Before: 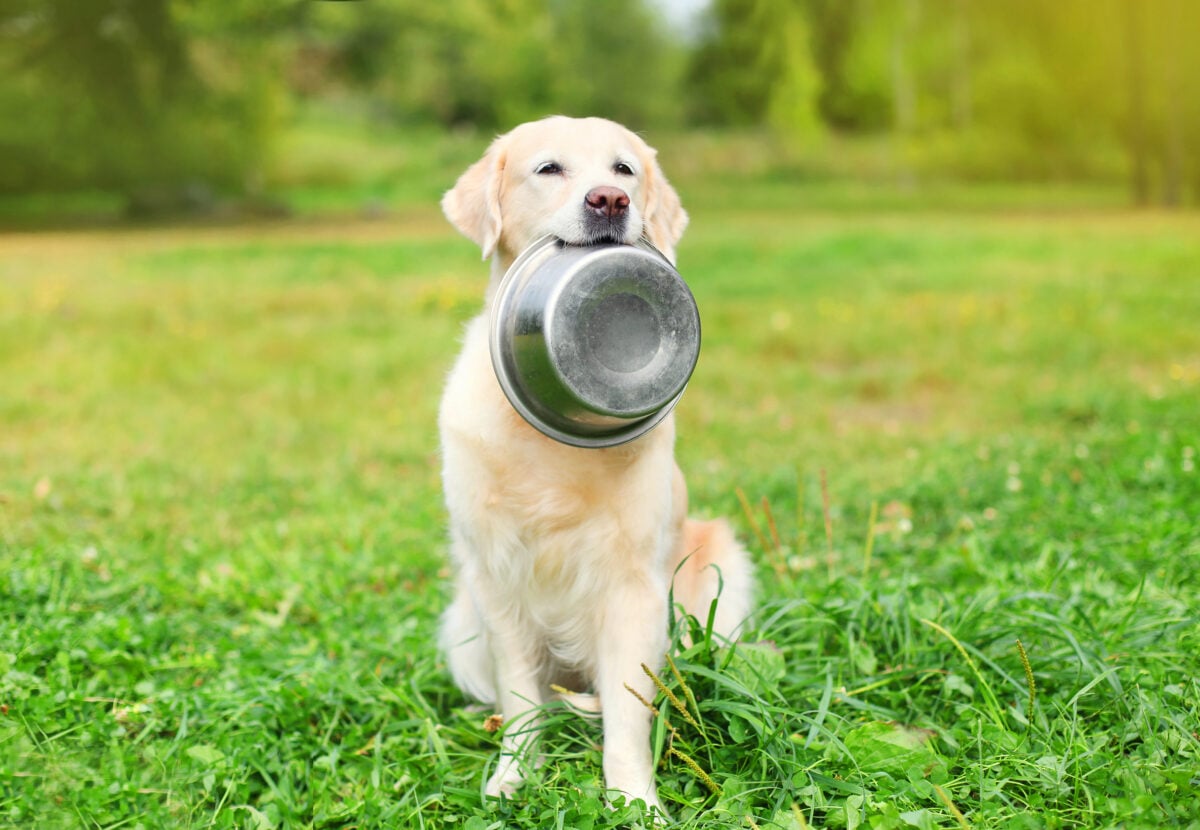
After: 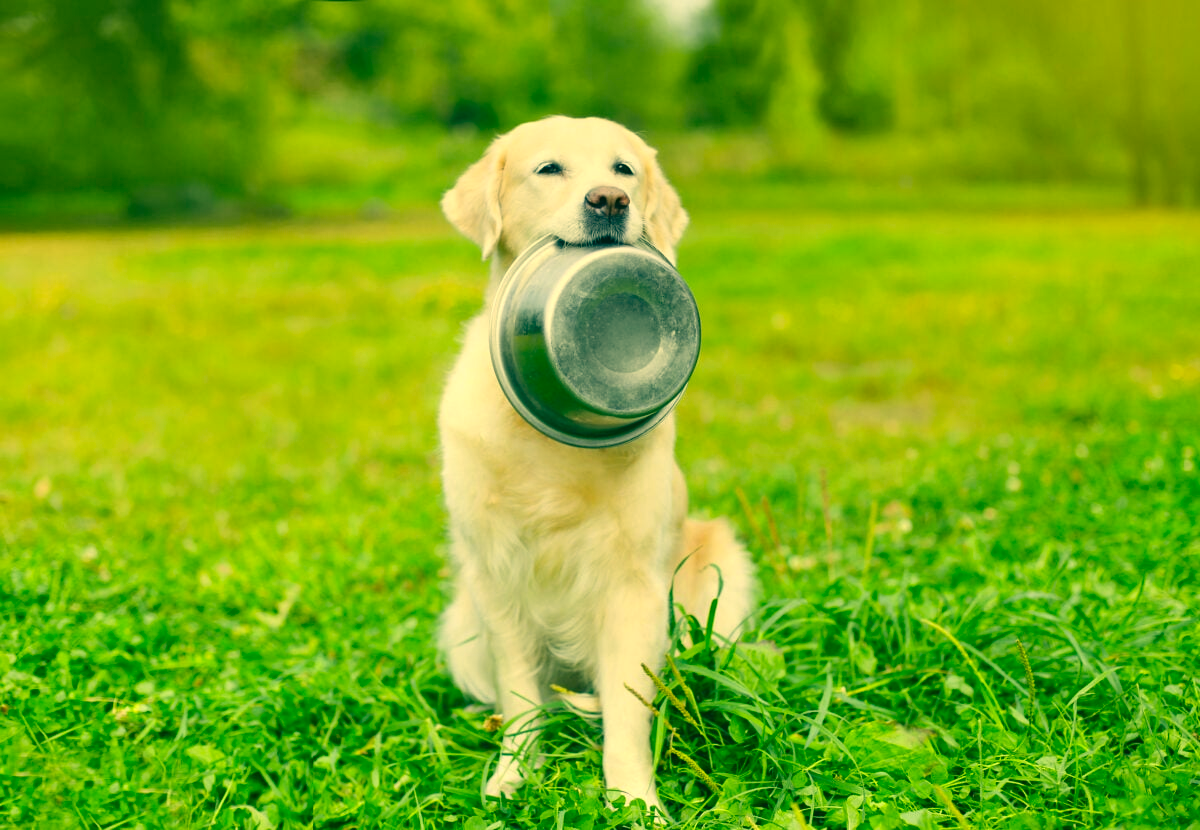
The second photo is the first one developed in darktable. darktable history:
color correction: highlights a* 1.83, highlights b* 34.02, shadows a* -36.68, shadows b* -5.48
shadows and highlights: shadows 37.27, highlights -28.18, soften with gaussian
